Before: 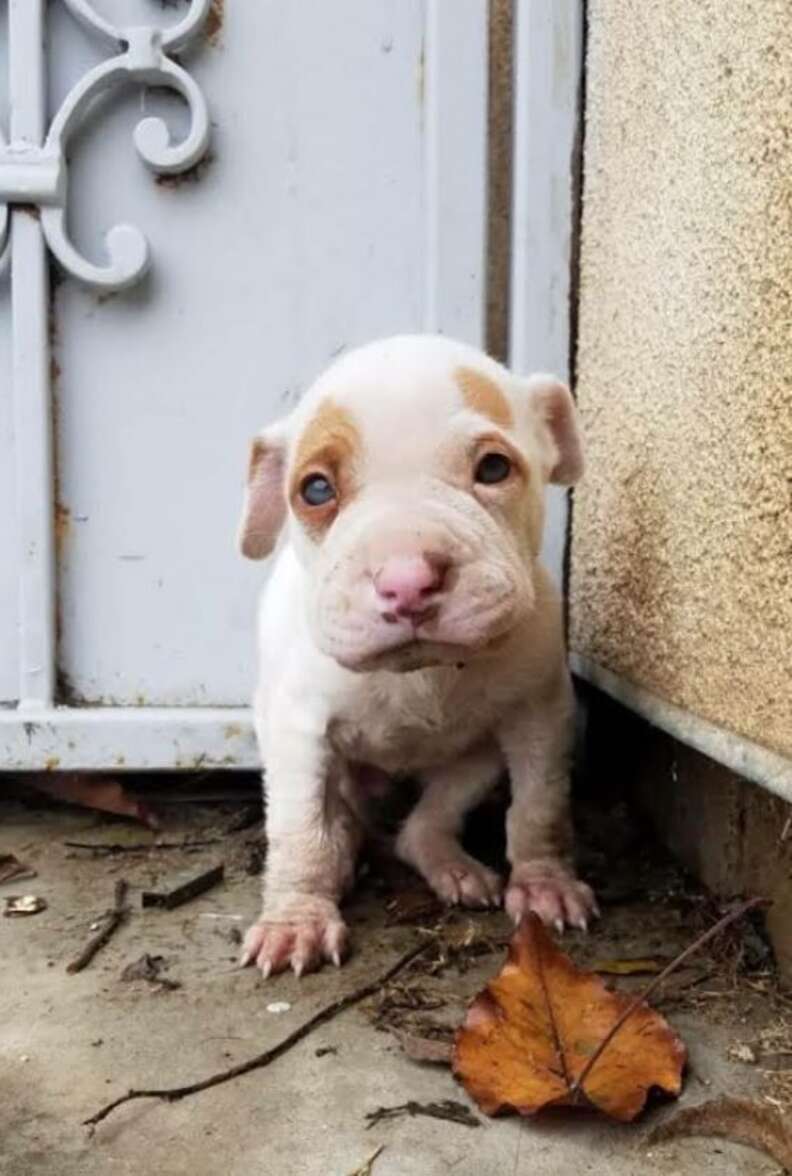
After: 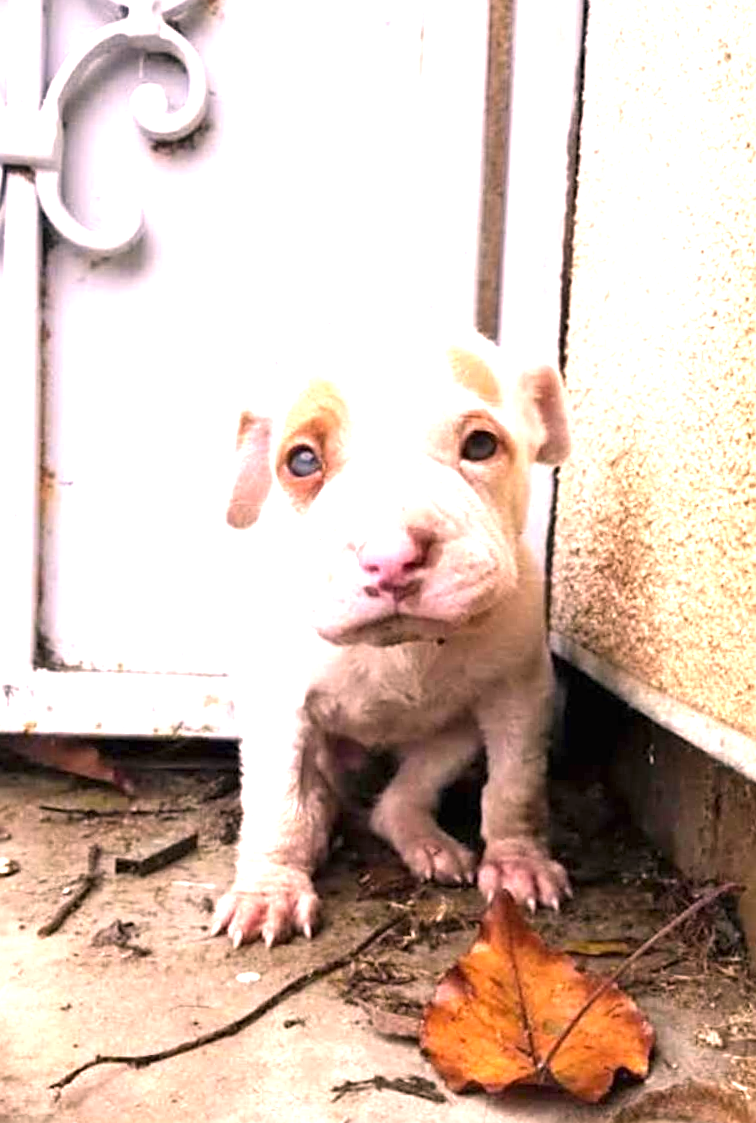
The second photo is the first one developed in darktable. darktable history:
exposure: black level correction 0, exposure 1.275 EV, compensate highlight preservation false
crop and rotate: angle -1.82°
color correction: highlights a* 14.49, highlights b* 4.74
sharpen: on, module defaults
